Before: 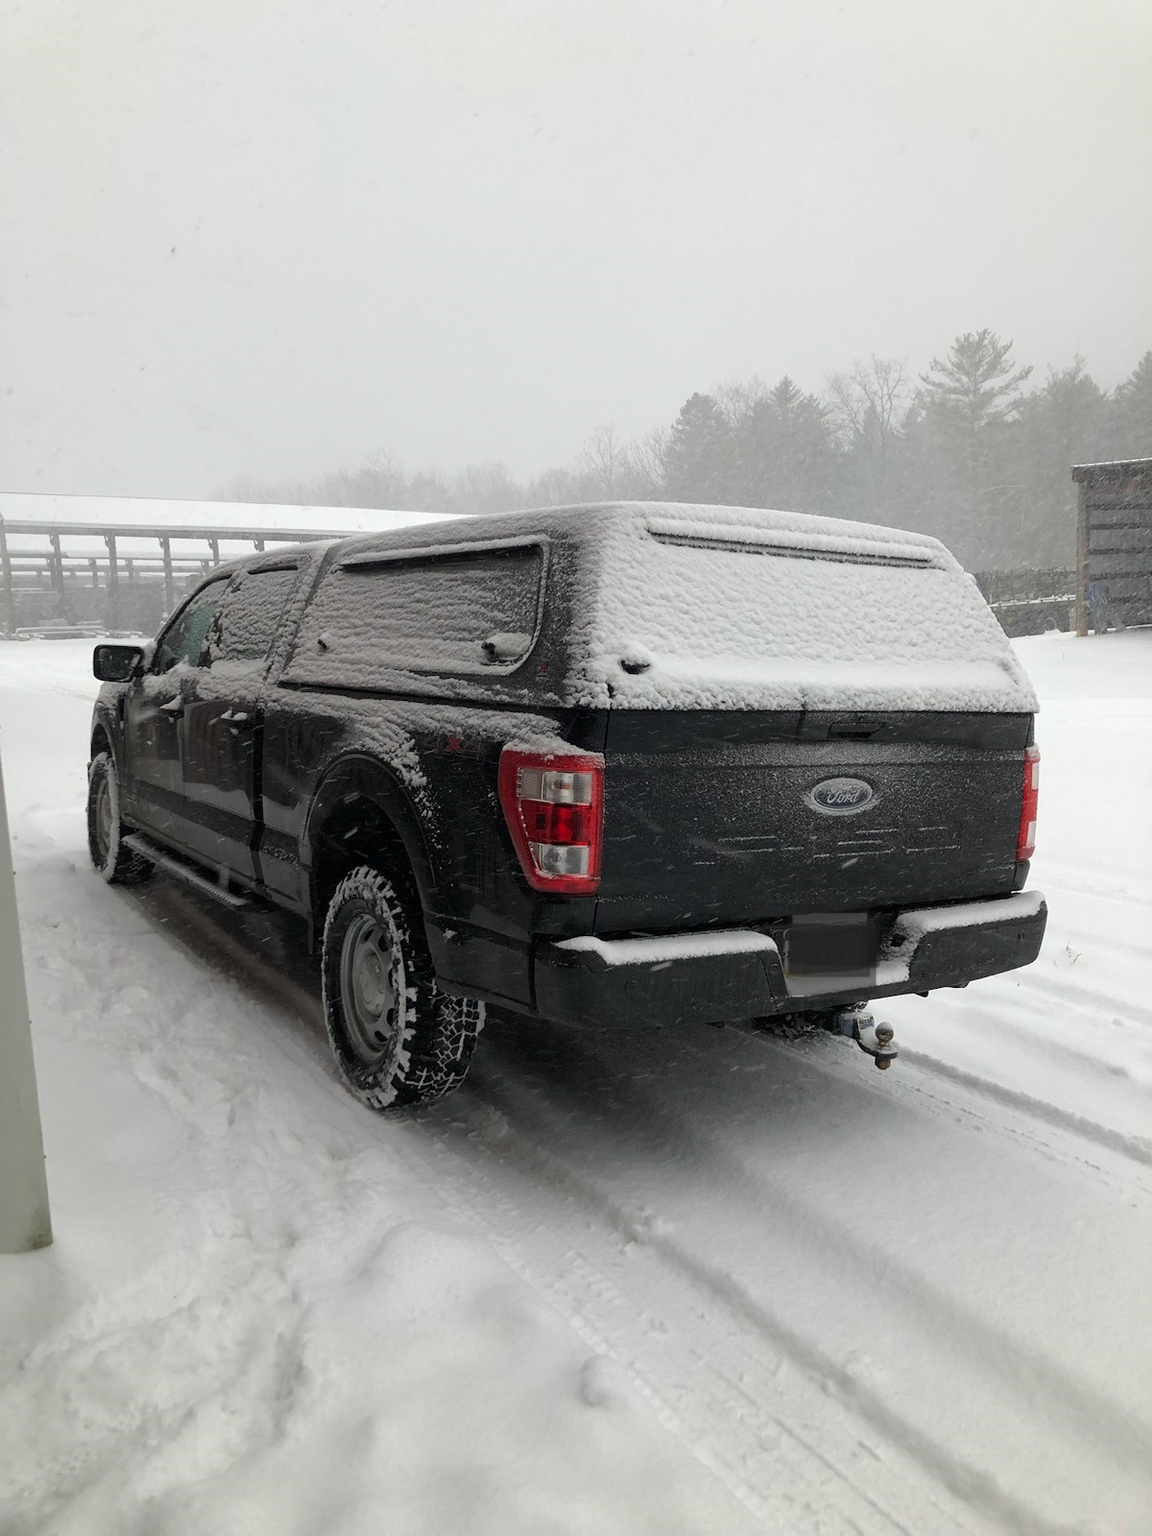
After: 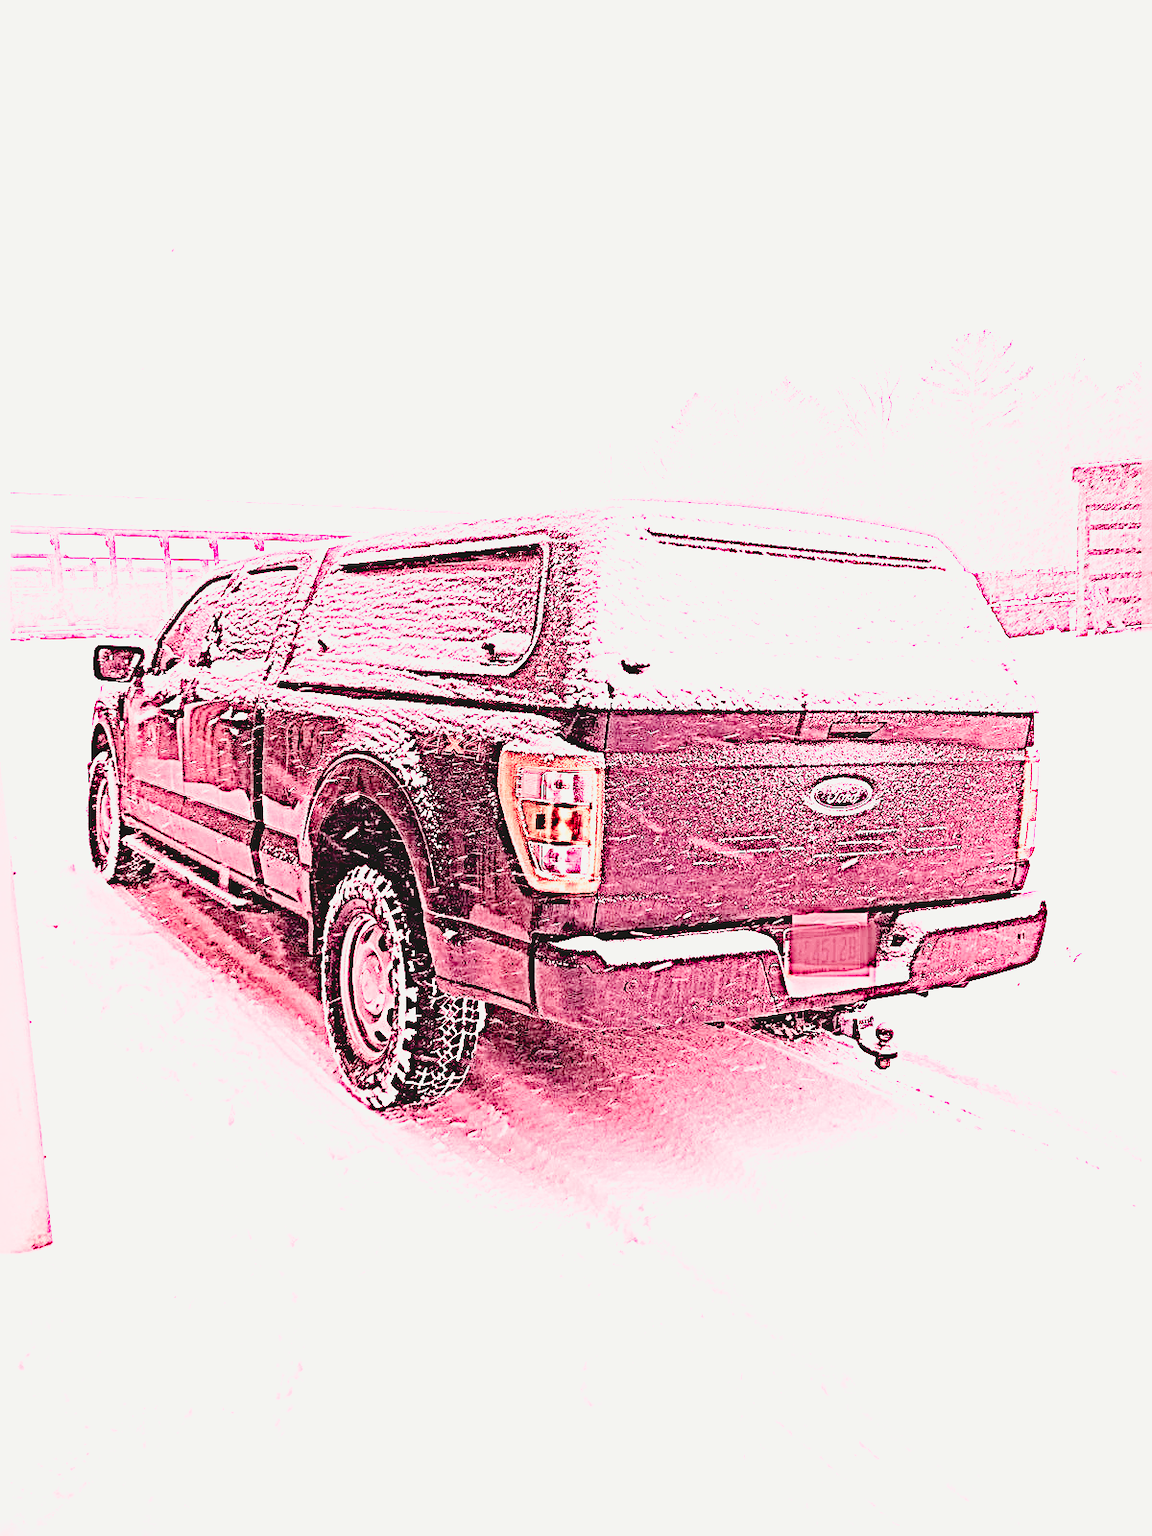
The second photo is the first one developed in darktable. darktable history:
sharpen: radius 4.001, amount 2
filmic rgb: middle gray luminance 18%, black relative exposure -7.5 EV, white relative exposure 8.5 EV, threshold 6 EV, target black luminance 0%, hardness 2.23, latitude 18.37%, contrast 0.878, highlights saturation mix 5%, shadows ↔ highlights balance 10.15%, add noise in highlights 0, preserve chrominance no, color science v3 (2019), use custom middle-gray values true, iterations of high-quality reconstruction 0, contrast in highlights soft, enable highlight reconstruction true
white balance: red 4.26, blue 1.802
tone curve: curves: ch0 [(0, 0.087) (0.175, 0.178) (0.466, 0.498) (0.715, 0.764) (1, 0.961)]; ch1 [(0, 0) (0.437, 0.398) (0.476, 0.466) (0.505, 0.505) (0.534, 0.544) (0.612, 0.605) (0.641, 0.643) (1, 1)]; ch2 [(0, 0) (0.359, 0.379) (0.427, 0.453) (0.489, 0.495) (0.531, 0.534) (0.579, 0.579) (1, 1)], color space Lab, independent channels, preserve colors none
color zones: curves: ch1 [(0, 0.469) (0.072, 0.457) (0.243, 0.494) (0.429, 0.5) (0.571, 0.5) (0.714, 0.5) (0.857, 0.5) (1, 0.469)]; ch2 [(0, 0.499) (0.143, 0.467) (0.242, 0.436) (0.429, 0.493) (0.571, 0.5) (0.714, 0.5) (0.857, 0.5) (1, 0.499)]
exposure: exposure 2.25 EV, compensate highlight preservation false
